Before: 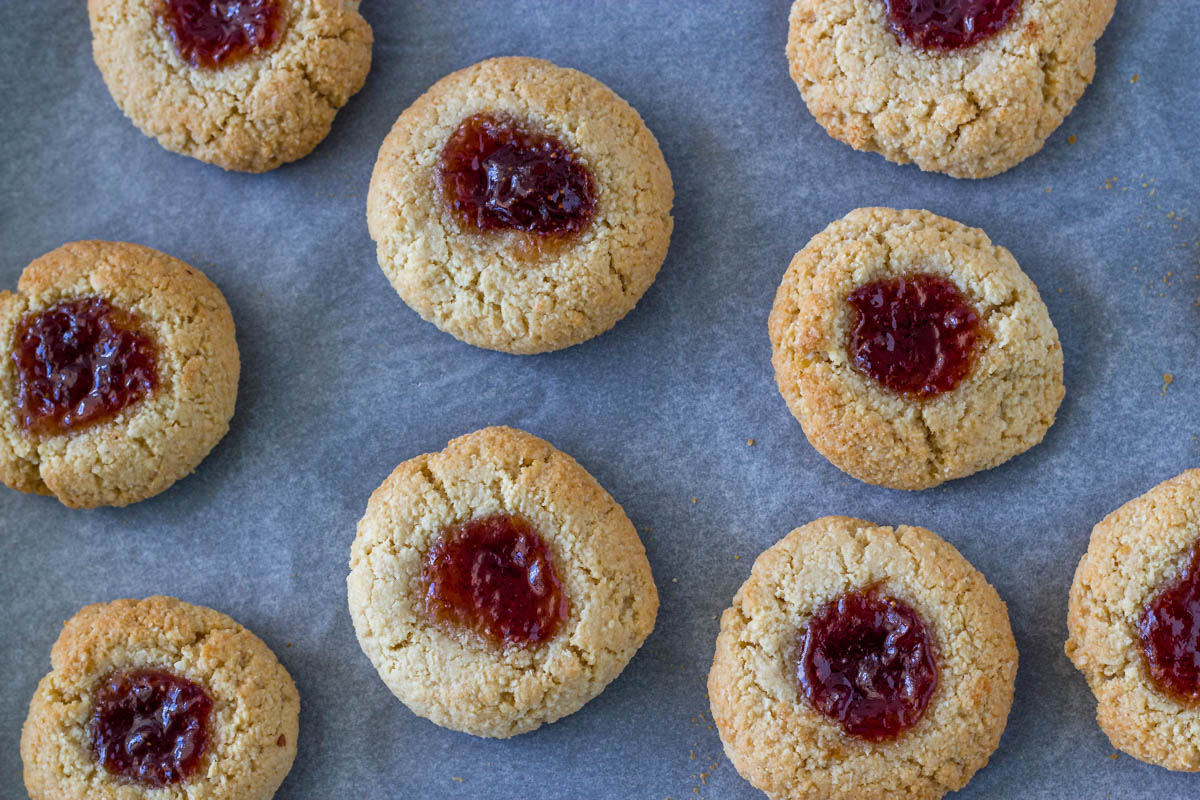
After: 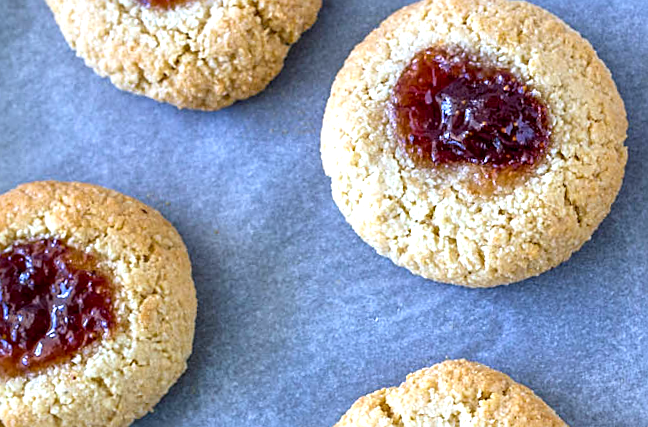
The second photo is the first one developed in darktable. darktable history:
white balance: red 0.954, blue 1.079
exposure: black level correction 0.001, exposure 1 EV, compensate highlight preservation false
crop and rotate: left 3.047%, top 7.509%, right 42.236%, bottom 37.598%
sharpen: on, module defaults
rotate and perspective: rotation -1°, crop left 0.011, crop right 0.989, crop top 0.025, crop bottom 0.975
